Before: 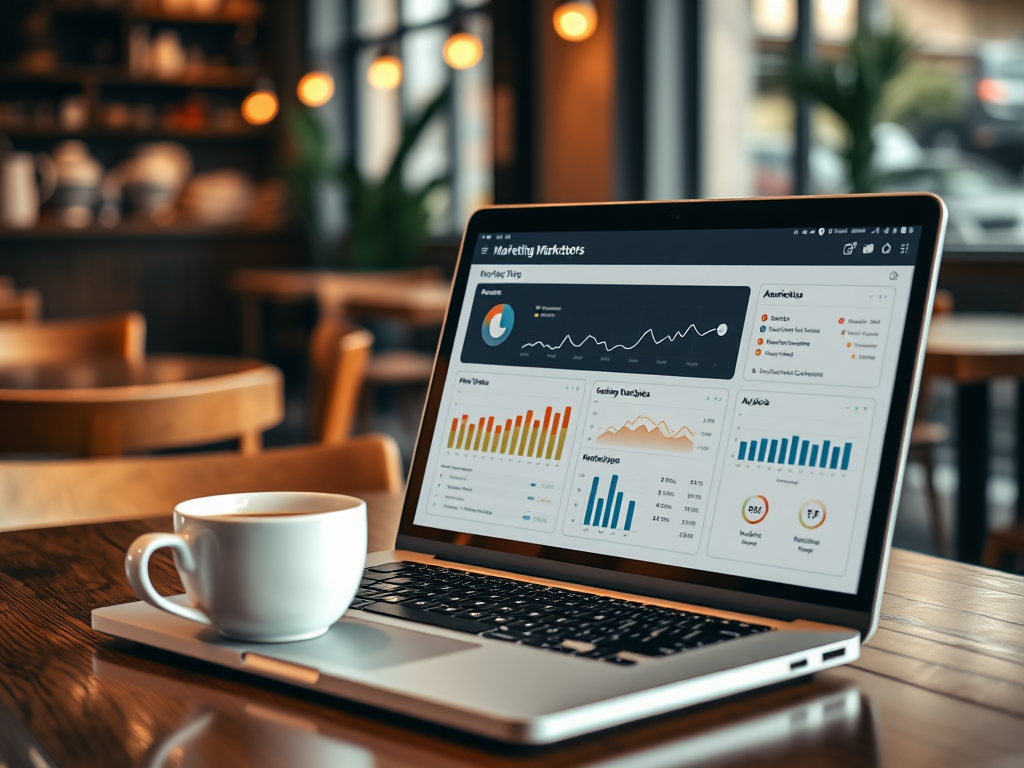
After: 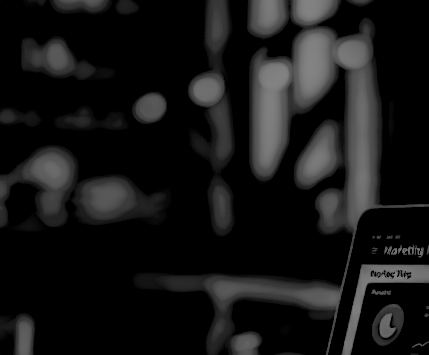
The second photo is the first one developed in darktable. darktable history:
crop and rotate: left 10.817%, top 0.062%, right 47.194%, bottom 53.626%
local contrast: highlights 0%, shadows 198%, detail 164%, midtone range 0.001
tone equalizer: -8 EV -0.417 EV, -7 EV -0.389 EV, -6 EV -0.333 EV, -5 EV -0.222 EV, -3 EV 0.222 EV, -2 EV 0.333 EV, -1 EV 0.389 EV, +0 EV 0.417 EV, edges refinement/feathering 500, mask exposure compensation -1.25 EV, preserve details no
sharpen: on, module defaults
exposure: black level correction -0.023, exposure -0.039 EV, compensate highlight preservation false
monochrome: a -74.22, b 78.2
filmic rgb: black relative exposure -4.14 EV, white relative exposure 5.1 EV, hardness 2.11, contrast 1.165
